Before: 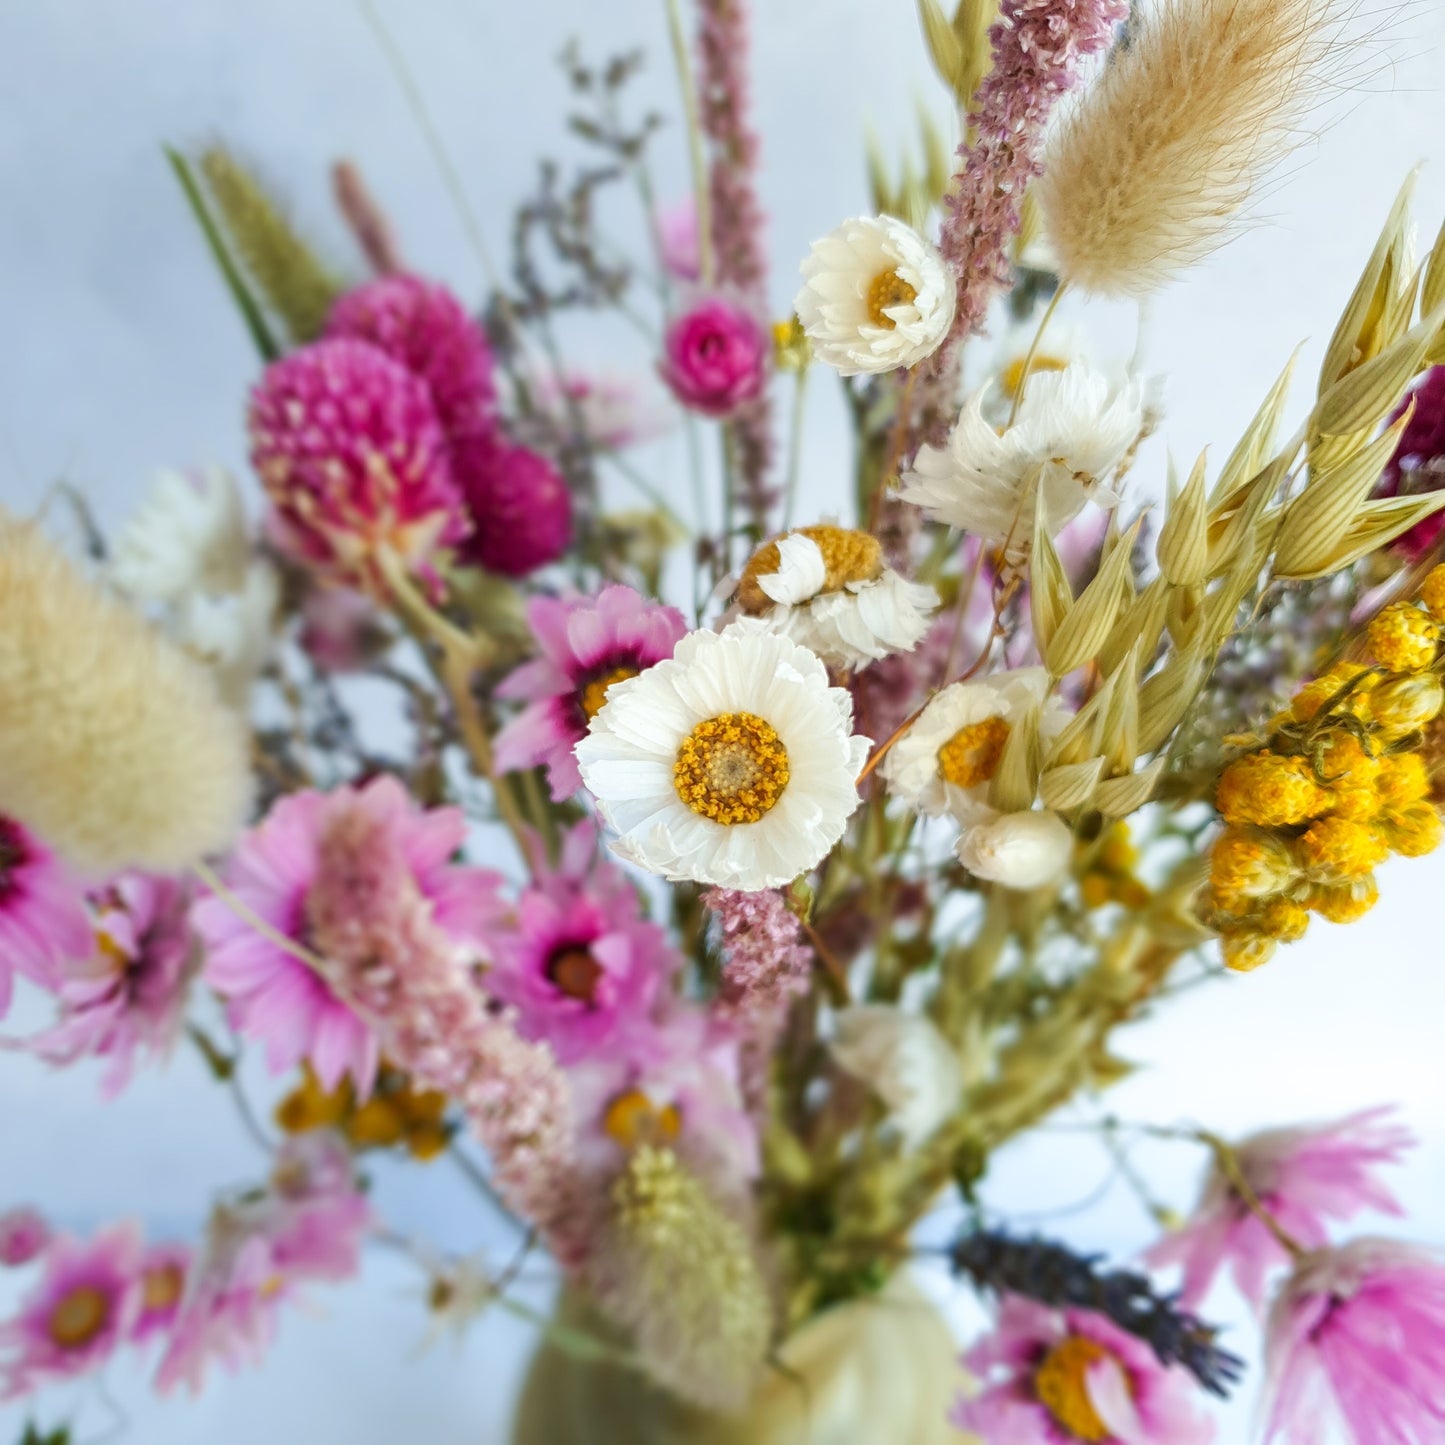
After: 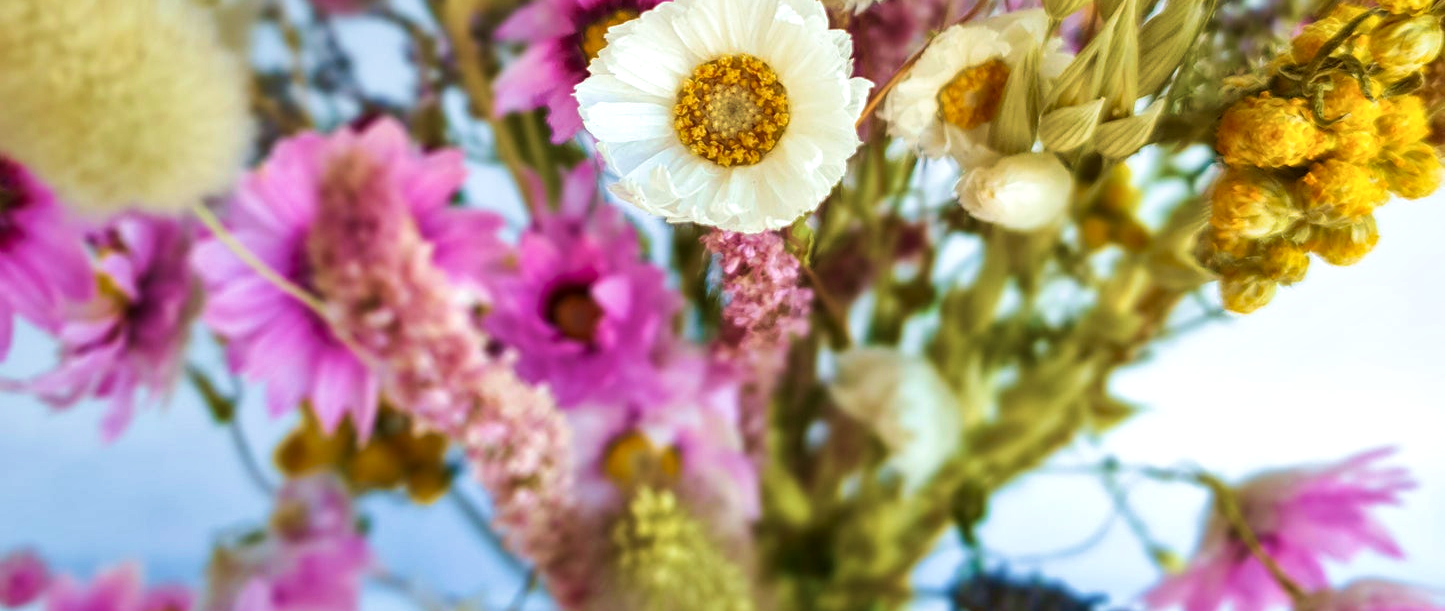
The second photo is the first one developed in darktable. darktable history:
local contrast: mode bilateral grid, contrast 19, coarseness 49, detail 149%, midtone range 0.2
velvia: strength 67.31%, mid-tones bias 0.976
crop: top 45.579%, bottom 12.122%
